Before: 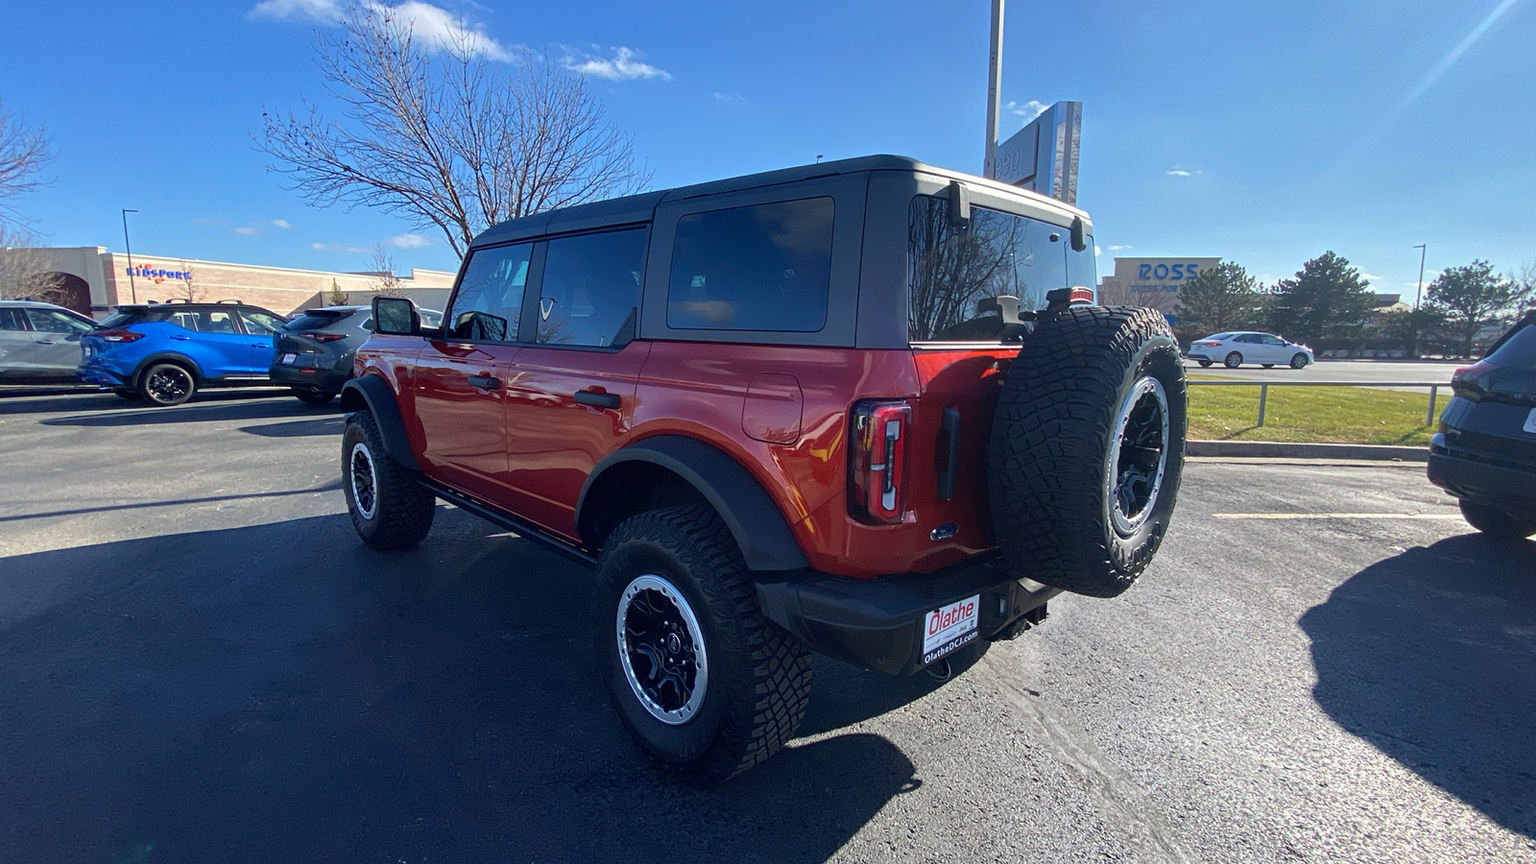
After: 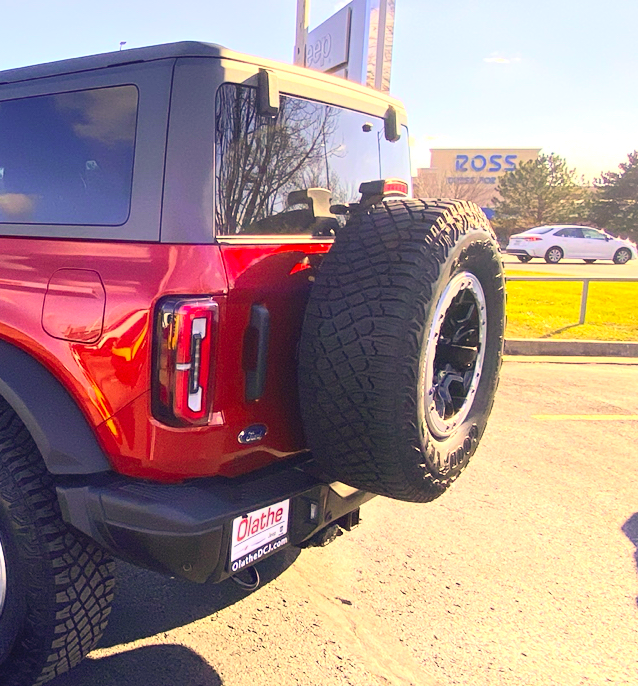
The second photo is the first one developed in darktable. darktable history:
crop: left 45.721%, top 13.393%, right 14.118%, bottom 10.01%
contrast brightness saturation: contrast 0.24, brightness 0.26, saturation 0.39
exposure: black level correction 0, exposure 0.877 EV, compensate exposure bias true, compensate highlight preservation false
color correction: highlights a* 17.94, highlights b* 35.39, shadows a* 1.48, shadows b* 6.42, saturation 1.01
